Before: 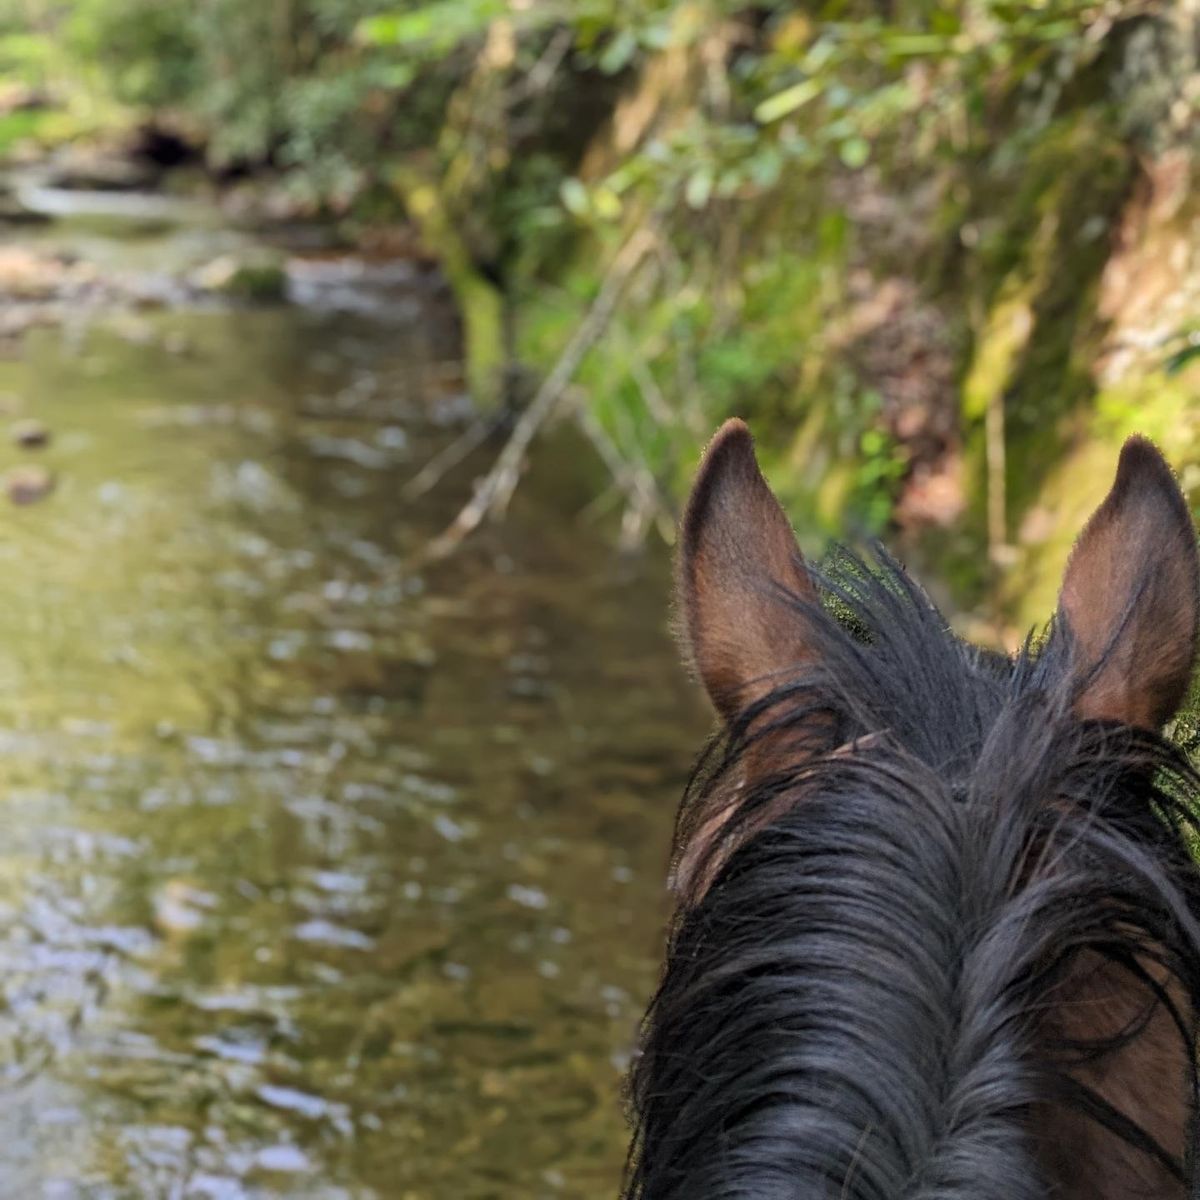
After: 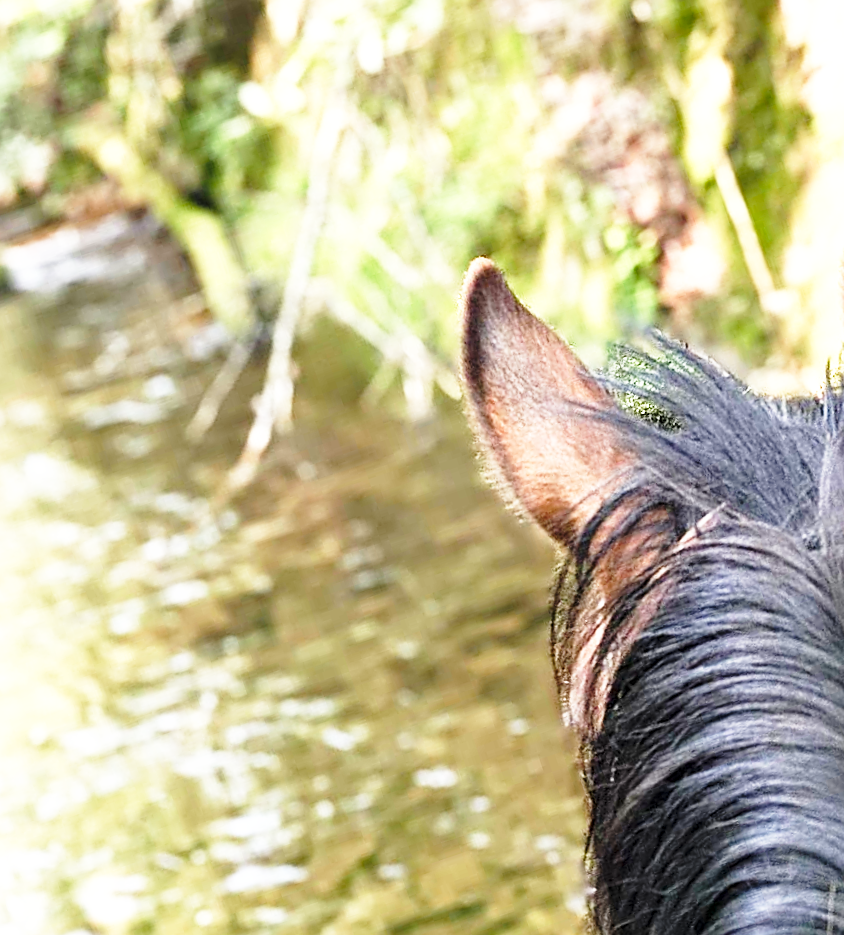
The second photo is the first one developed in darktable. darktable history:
crop and rotate: angle 18.72°, left 6.799%, right 3.973%, bottom 1.106%
base curve: curves: ch0 [(0, 0) (0.026, 0.03) (0.109, 0.232) (0.351, 0.748) (0.669, 0.968) (1, 1)], preserve colors none
color balance rgb: perceptual saturation grading › global saturation 0.443%, perceptual saturation grading › highlights -31.578%, perceptual saturation grading › mid-tones 5.843%, perceptual saturation grading › shadows 17.213%
exposure: black level correction 0, exposure 1.195 EV, compensate exposure bias true, compensate highlight preservation false
sharpen: on, module defaults
